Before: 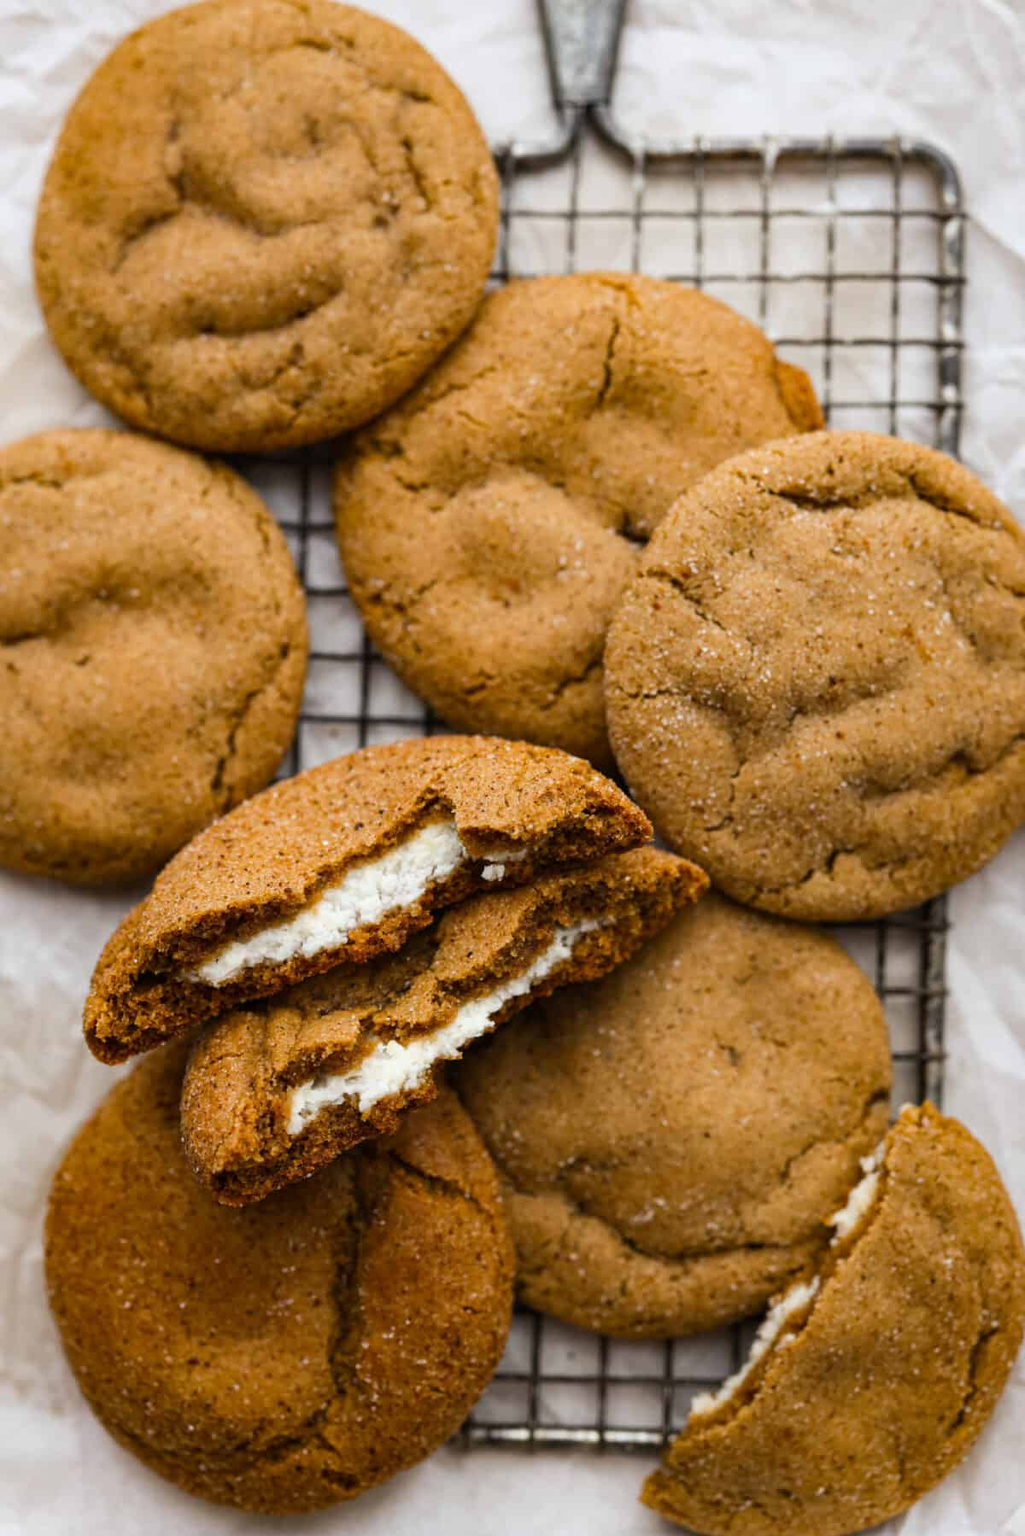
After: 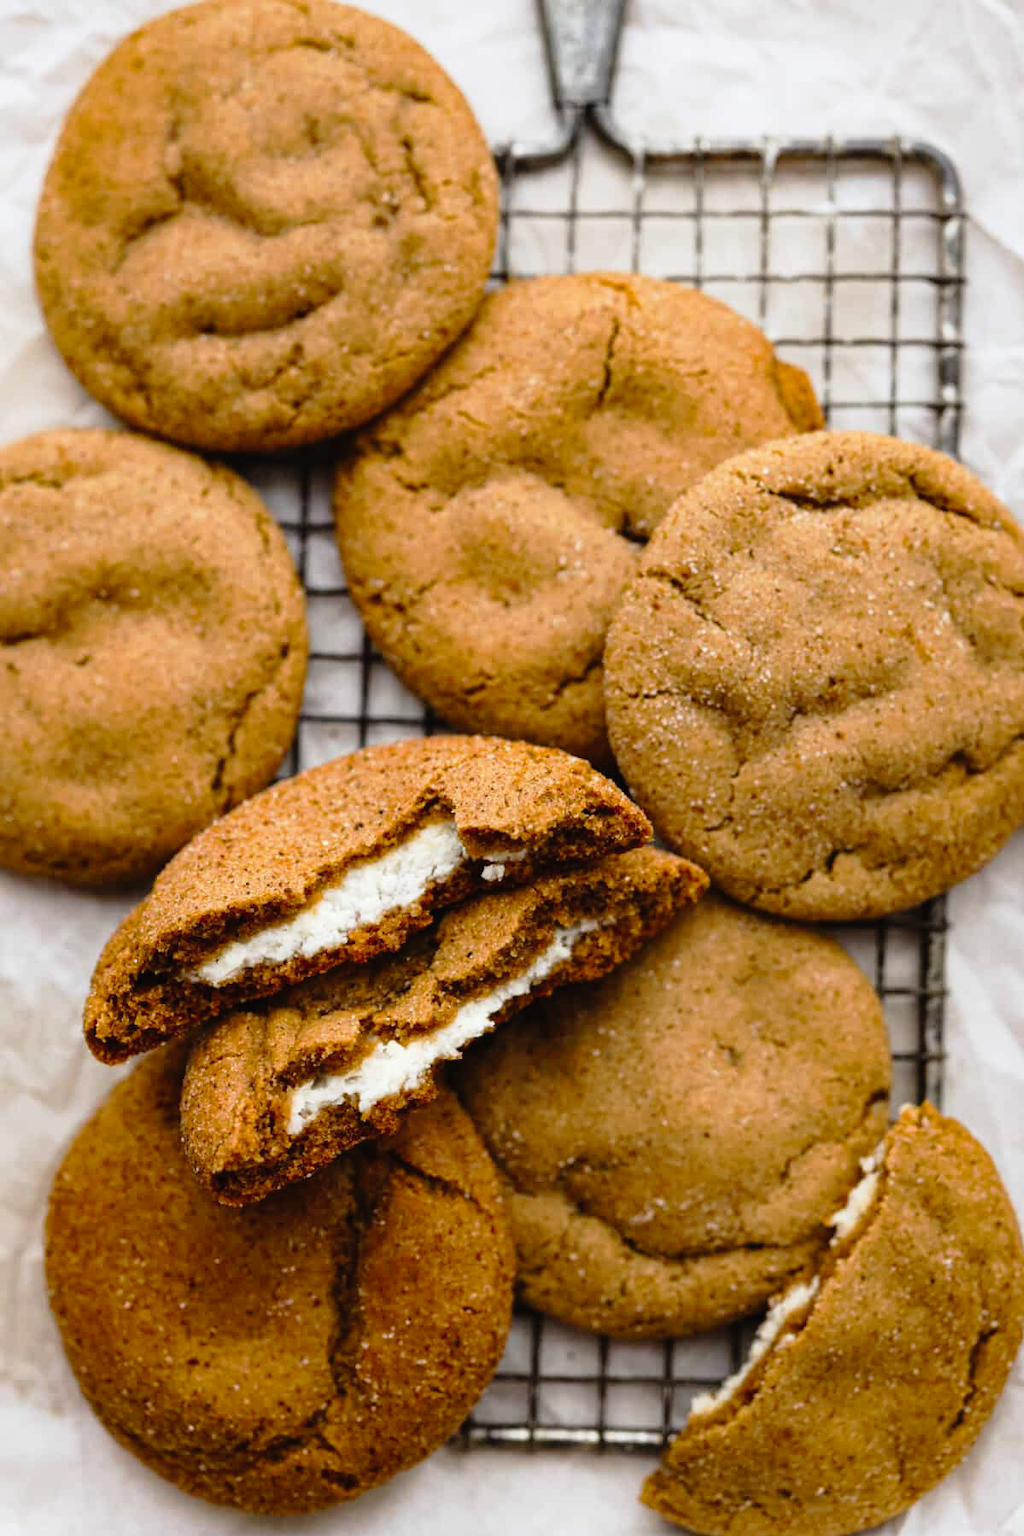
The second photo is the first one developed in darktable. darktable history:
tone curve: curves: ch0 [(0, 0.013) (0.117, 0.081) (0.257, 0.259) (0.408, 0.45) (0.611, 0.64) (0.81, 0.857) (1, 1)]; ch1 [(0, 0) (0.287, 0.198) (0.501, 0.506) (0.56, 0.584) (0.715, 0.741) (0.976, 0.992)]; ch2 [(0, 0) (0.369, 0.362) (0.5, 0.5) (0.537, 0.547) (0.59, 0.603) (0.681, 0.754) (1, 1)], preserve colors none
